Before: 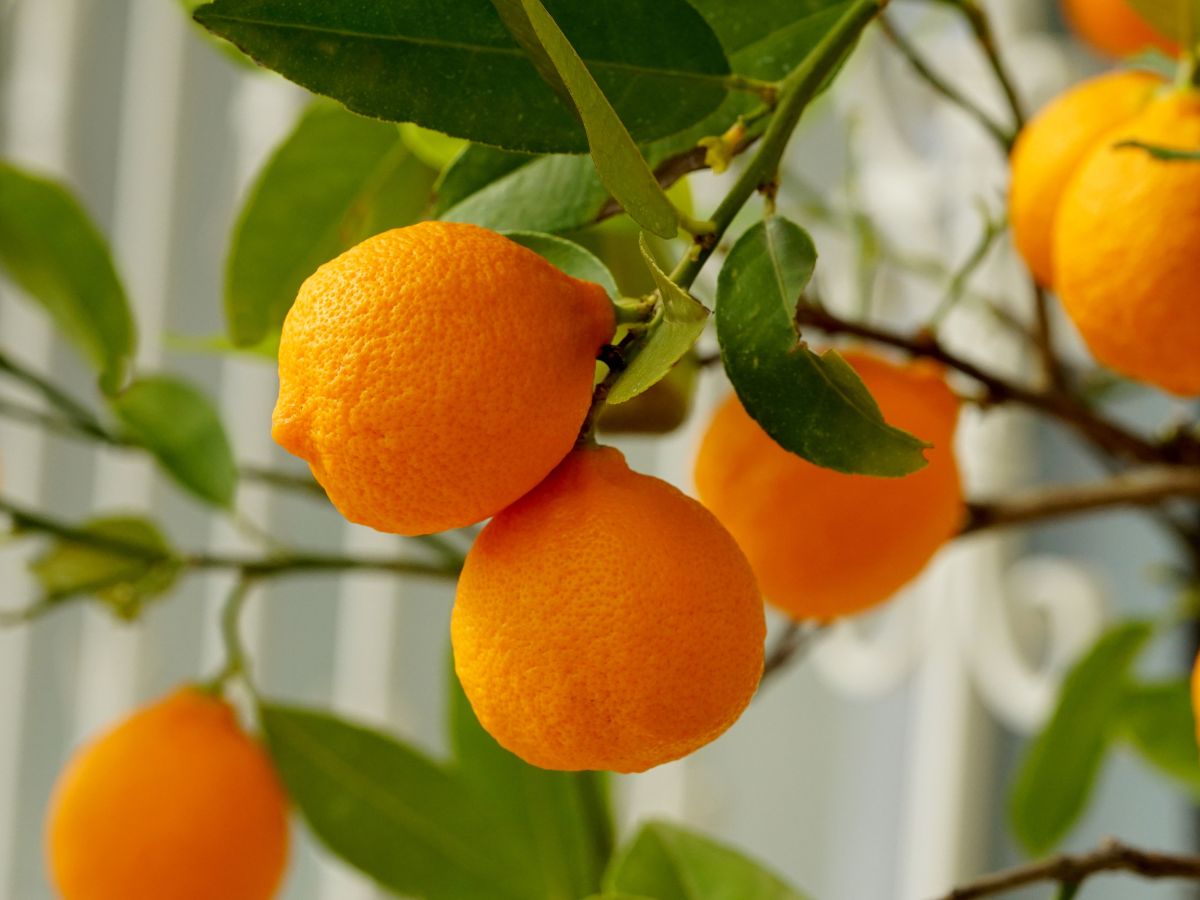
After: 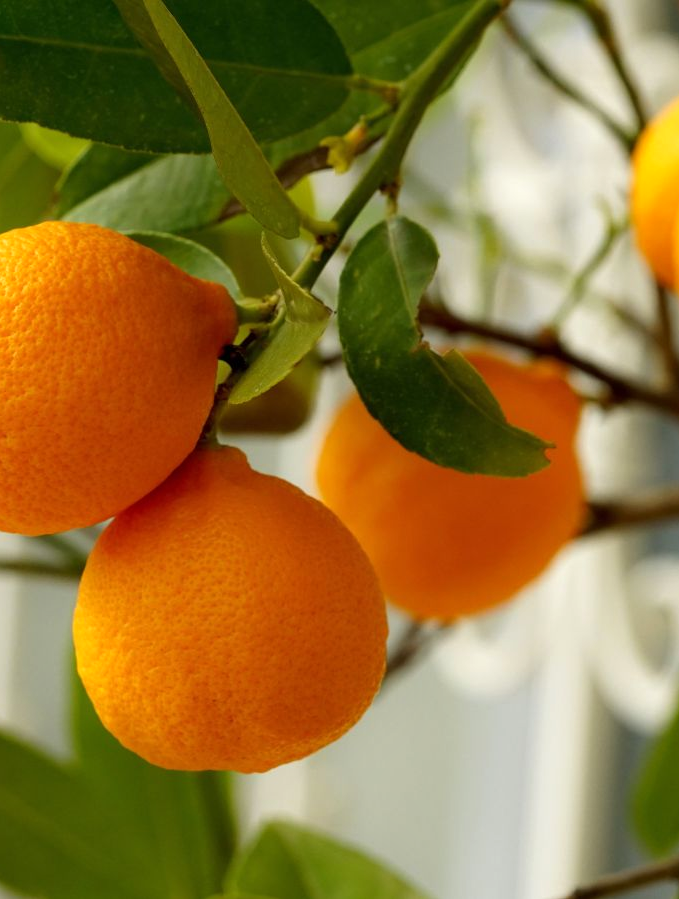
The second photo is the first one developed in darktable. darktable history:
crop: left 31.518%, top 0.013%, right 11.83%
tone equalizer: -8 EV -0.001 EV, -7 EV 0.002 EV, -6 EV -0.004 EV, -5 EV -0.003 EV, -4 EV -0.063 EV, -3 EV -0.206 EV, -2 EV -0.253 EV, -1 EV 0.084 EV, +0 EV 0.288 EV, smoothing 1
shadows and highlights: shadows 2.56, highlights -18.07, soften with gaussian
